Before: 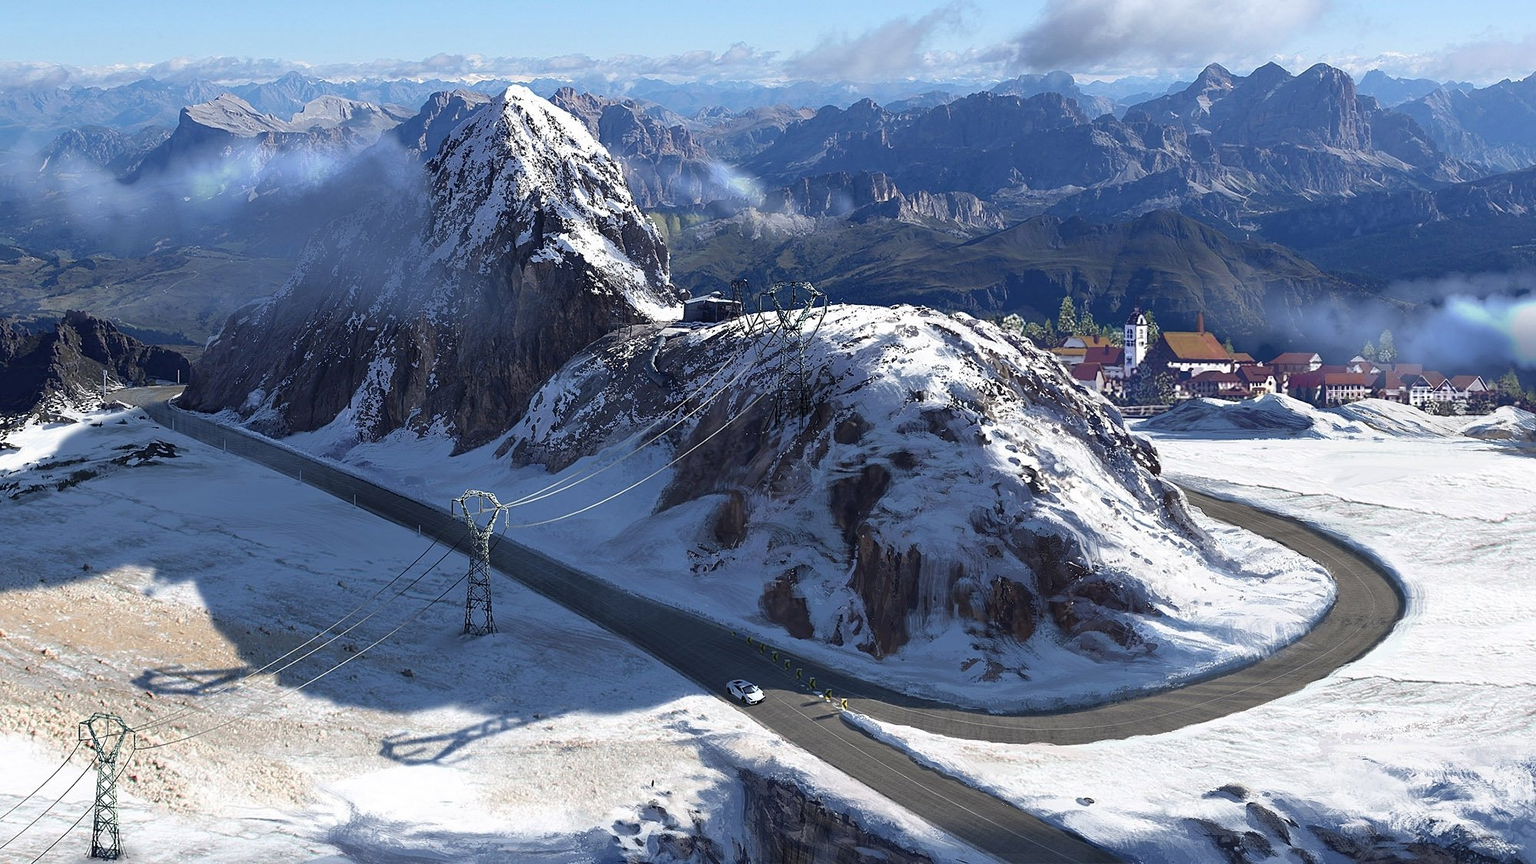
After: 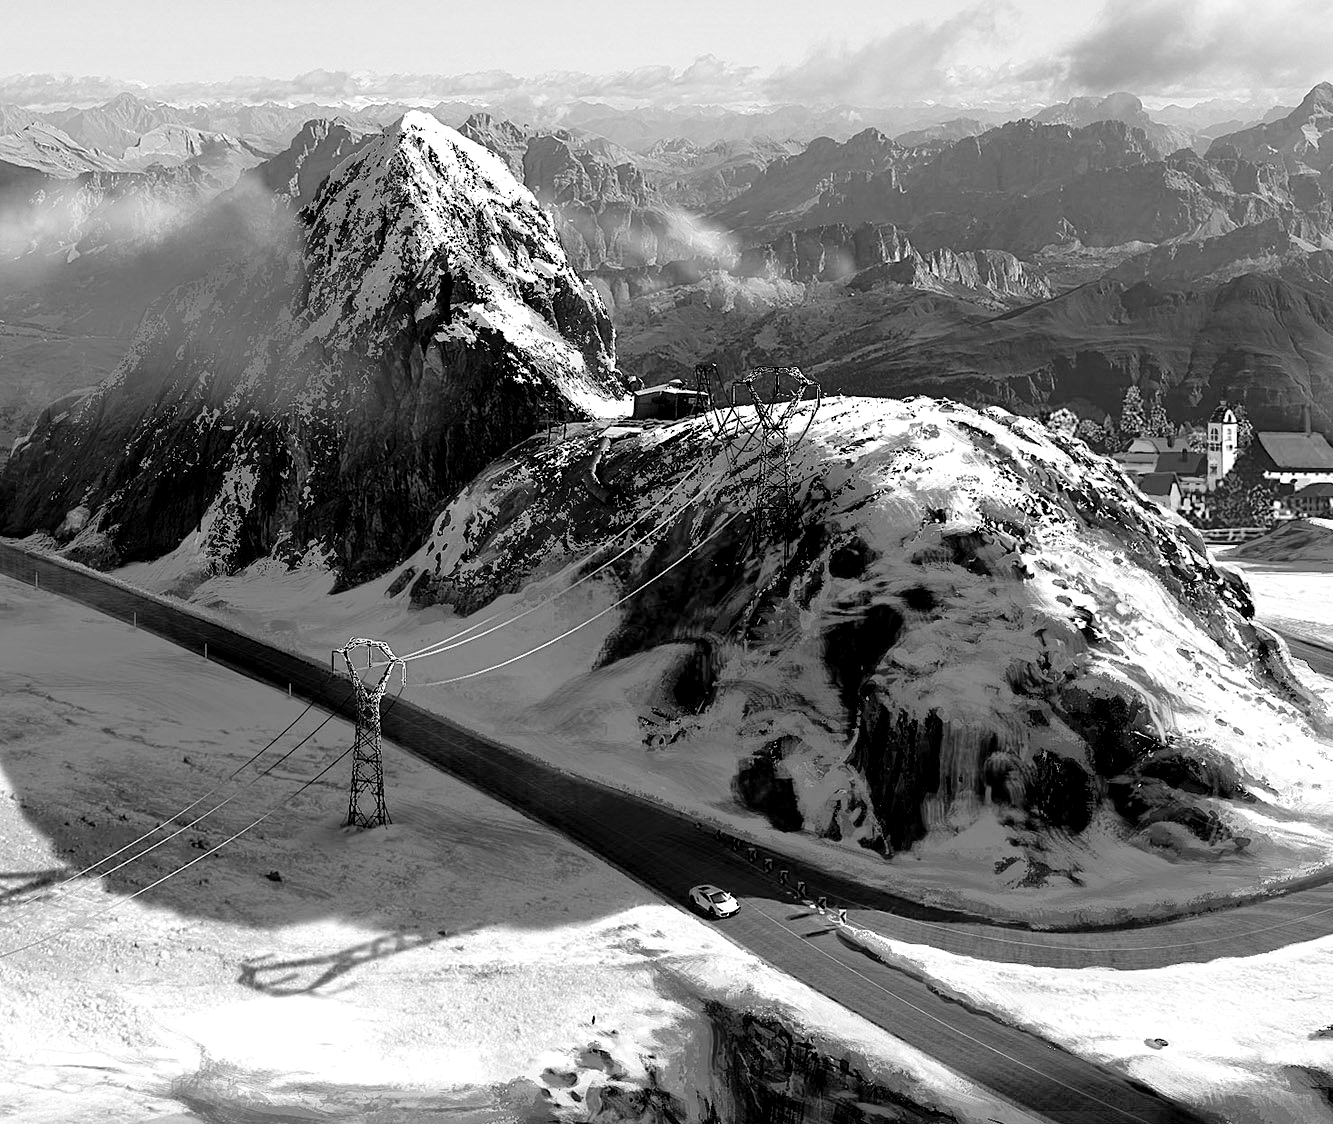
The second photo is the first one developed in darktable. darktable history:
exposure: black level correction 0.031, exposure 0.302 EV, compensate highlight preservation false
crop and rotate: left 12.807%, right 20.497%
contrast brightness saturation: contrast 0.072, brightness 0.074, saturation 0.176
color calibration: output gray [0.267, 0.423, 0.261, 0], illuminant as shot in camera, x 0.359, y 0.362, temperature 4582.74 K
